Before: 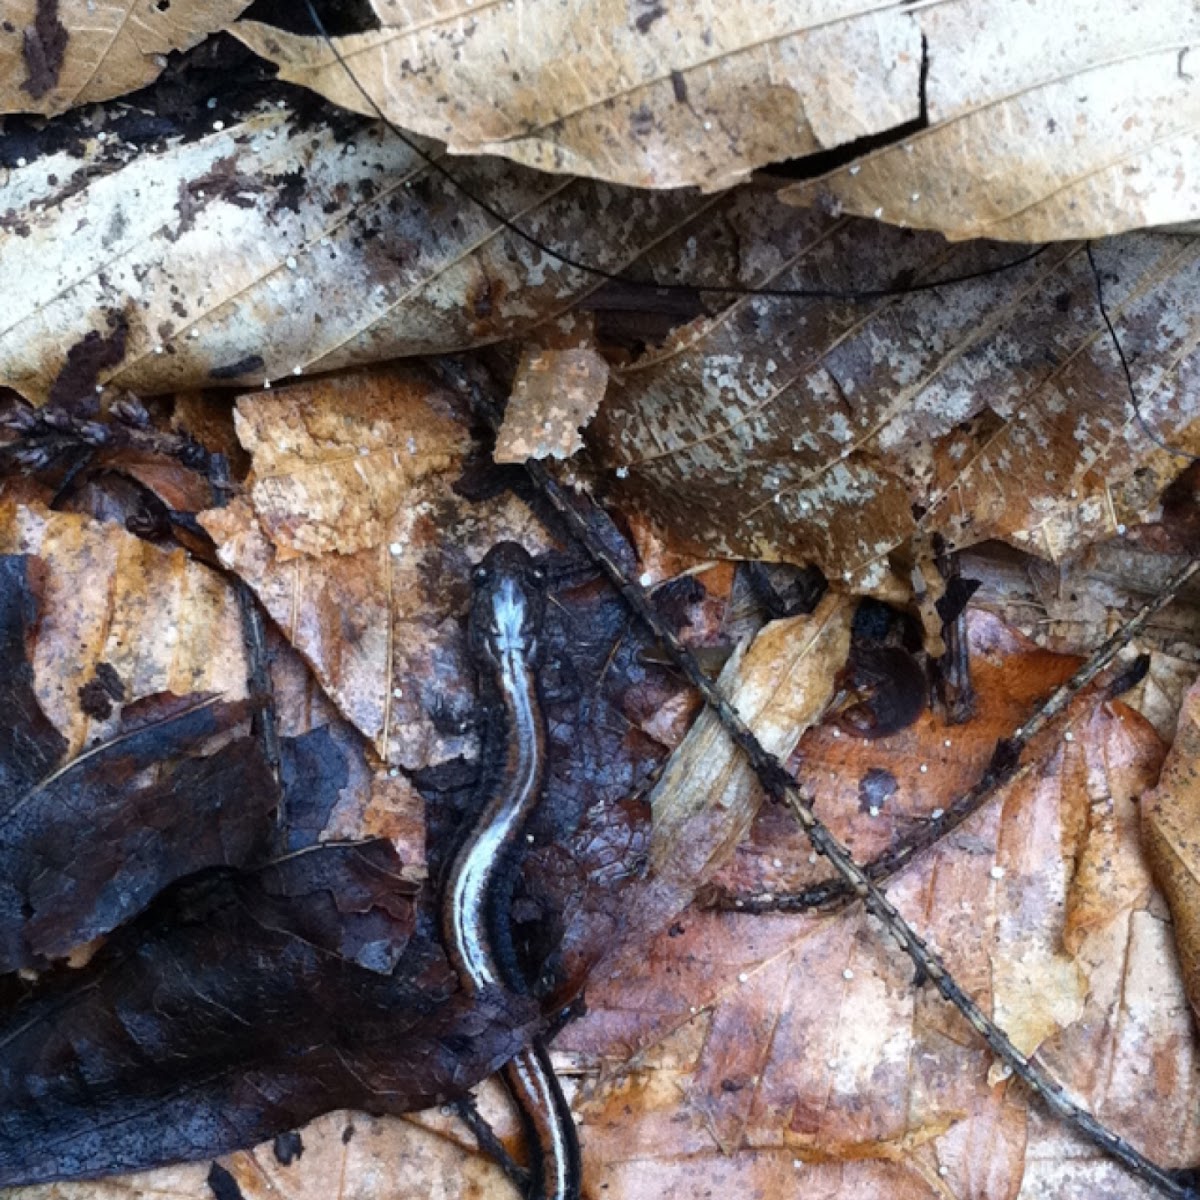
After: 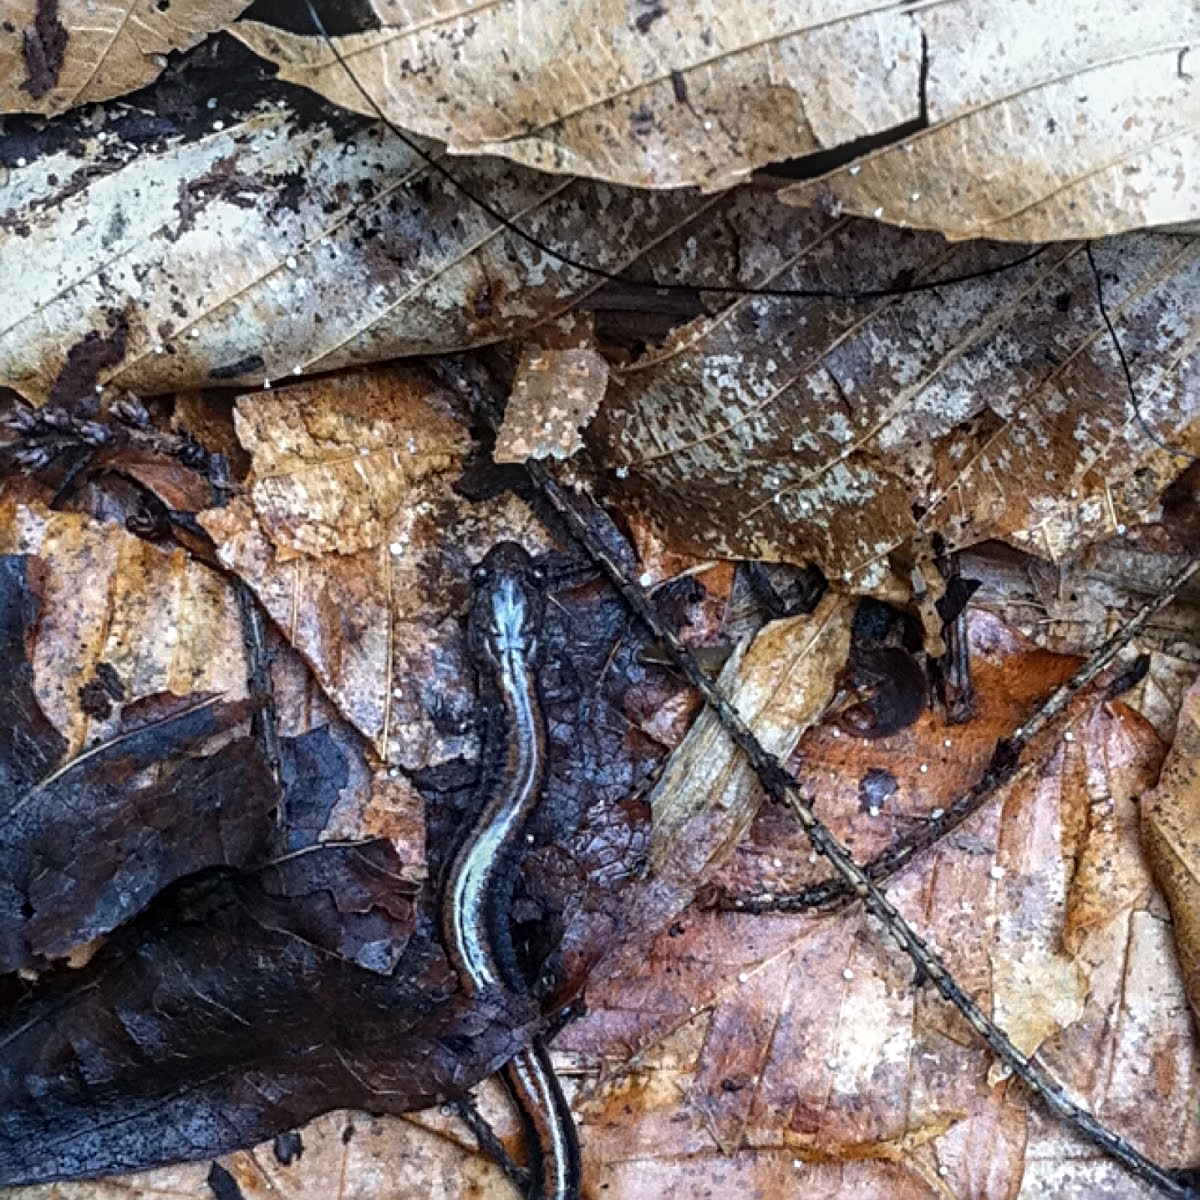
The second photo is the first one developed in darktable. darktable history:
sharpen: radius 3.979
local contrast: highlights 2%, shadows 3%, detail 134%
